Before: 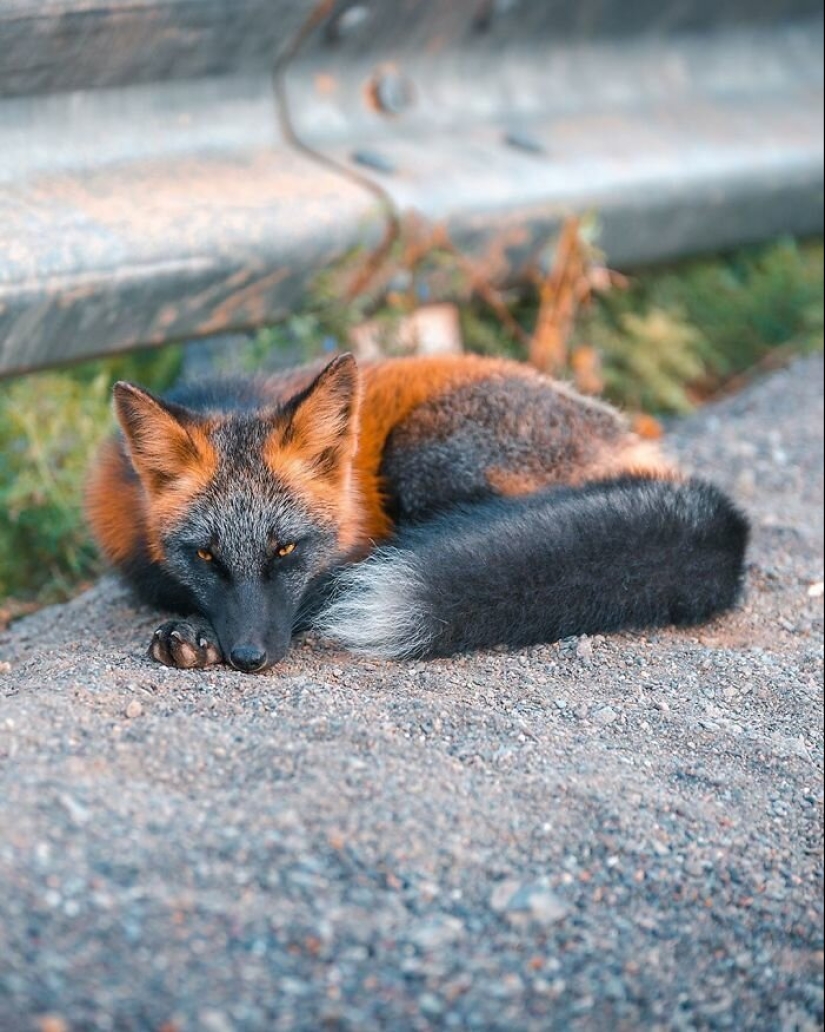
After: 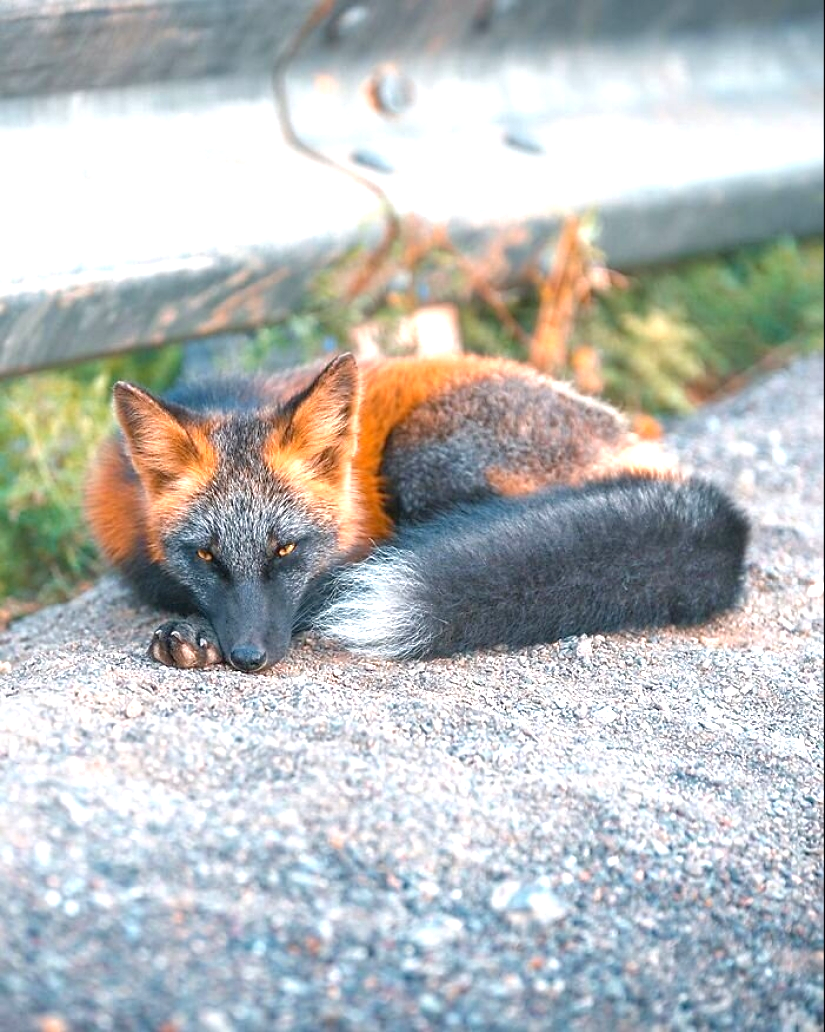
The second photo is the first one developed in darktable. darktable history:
sharpen: amount 0.2
exposure: black level correction 0, exposure 1.2 EV, compensate exposure bias true, compensate highlight preservation false
tone equalizer: -8 EV 0.25 EV, -7 EV 0.417 EV, -6 EV 0.417 EV, -5 EV 0.25 EV, -3 EV -0.25 EV, -2 EV -0.417 EV, -1 EV -0.417 EV, +0 EV -0.25 EV, edges refinement/feathering 500, mask exposure compensation -1.57 EV, preserve details guided filter
